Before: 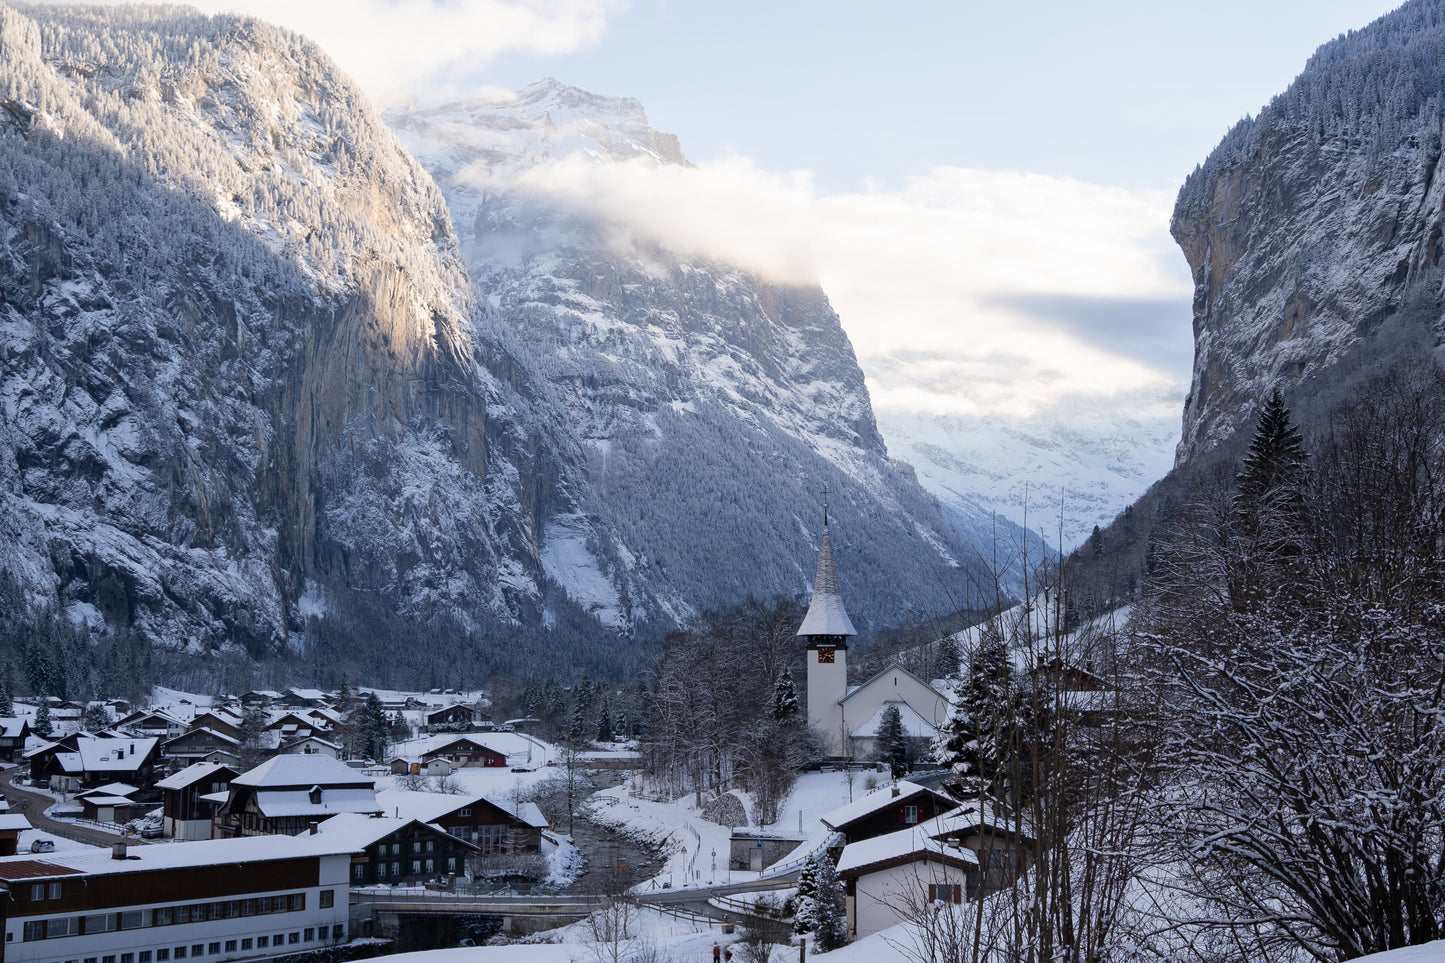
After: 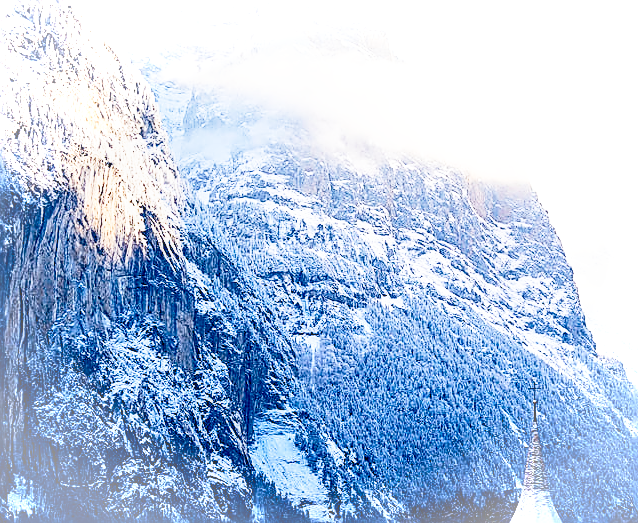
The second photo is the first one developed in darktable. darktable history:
crop: left 20.195%, top 10.804%, right 35.65%, bottom 34.785%
sharpen: radius 1.656, amount 1.311
color balance rgb: shadows lift › luminance -10.335%, global offset › luminance -0.857%, linear chroma grading › global chroma 2.84%, perceptual saturation grading › global saturation 34.734%, perceptual saturation grading › highlights -25.621%, perceptual saturation grading › shadows 49.616%, contrast 4.757%
vignetting: fall-off start 90.29%, fall-off radius 39.41%, brightness 0.31, saturation 0.003, width/height ratio 1.223, shape 1.3
local contrast: on, module defaults
contrast brightness saturation: contrast 0.222, brightness -0.182, saturation 0.245
base curve: curves: ch0 [(0, 0) (0.012, 0.01) (0.073, 0.168) (0.31, 0.711) (0.645, 0.957) (1, 1)], preserve colors none
